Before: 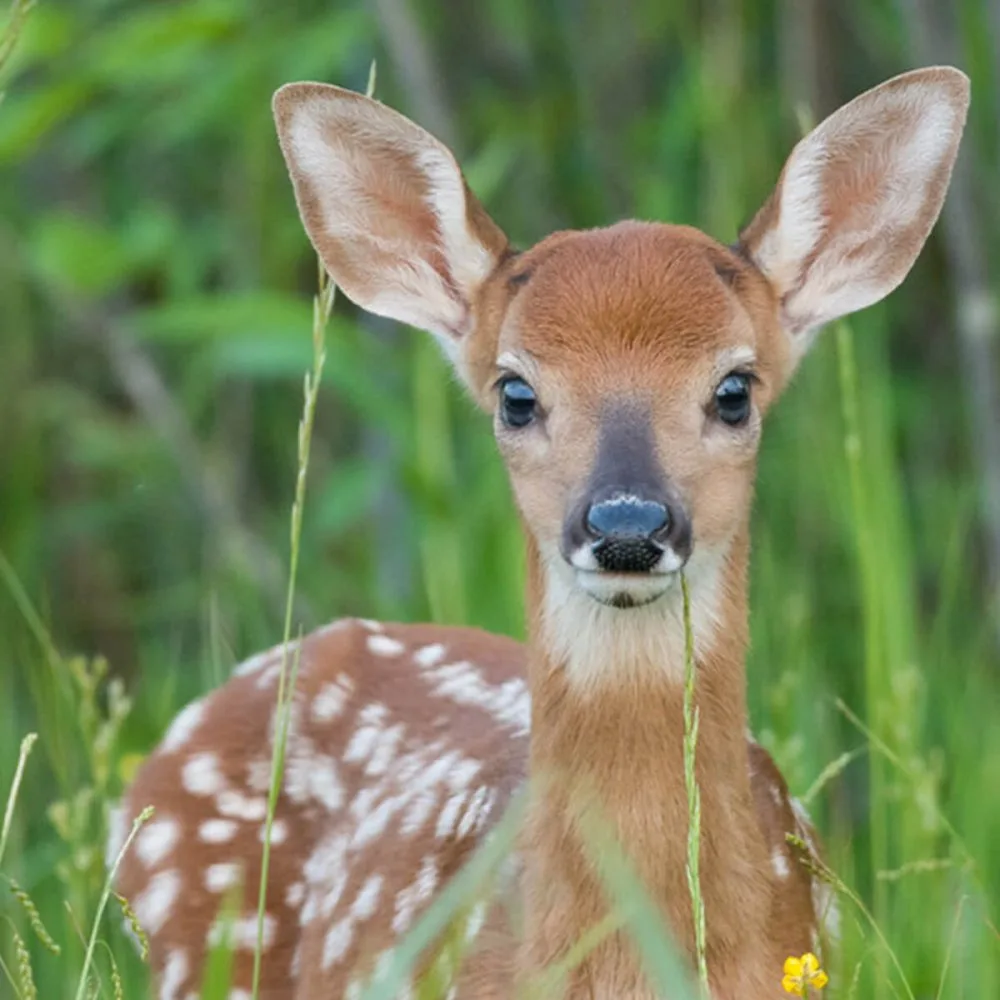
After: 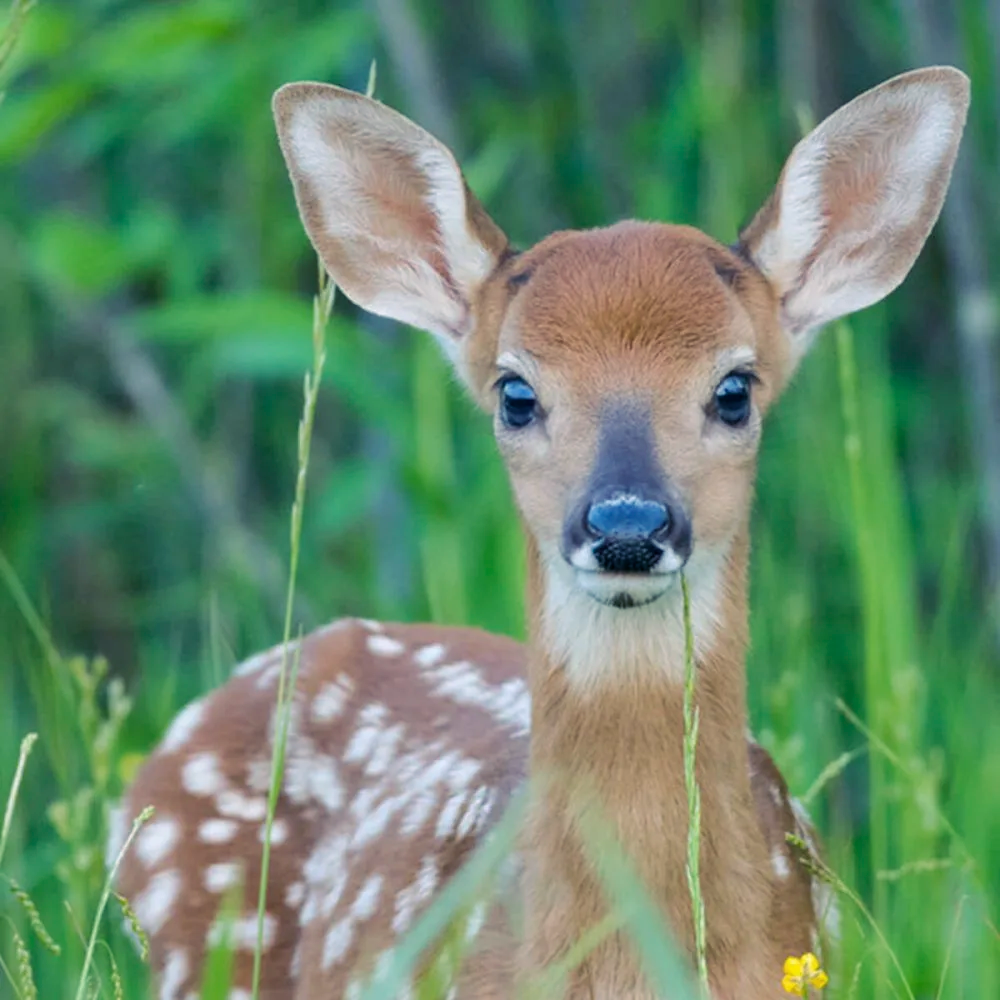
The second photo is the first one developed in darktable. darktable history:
tone equalizer: on, module defaults
color balance rgb: shadows lift › luminance -21.69%, shadows lift › chroma 9.248%, shadows lift › hue 282.91°, power › luminance -7.635%, power › chroma 2.275%, power › hue 221.87°, perceptual saturation grading › global saturation 0.183%, perceptual brilliance grading › mid-tones 9.958%, perceptual brilliance grading › shadows 15.169%, global vibrance 18.347%
